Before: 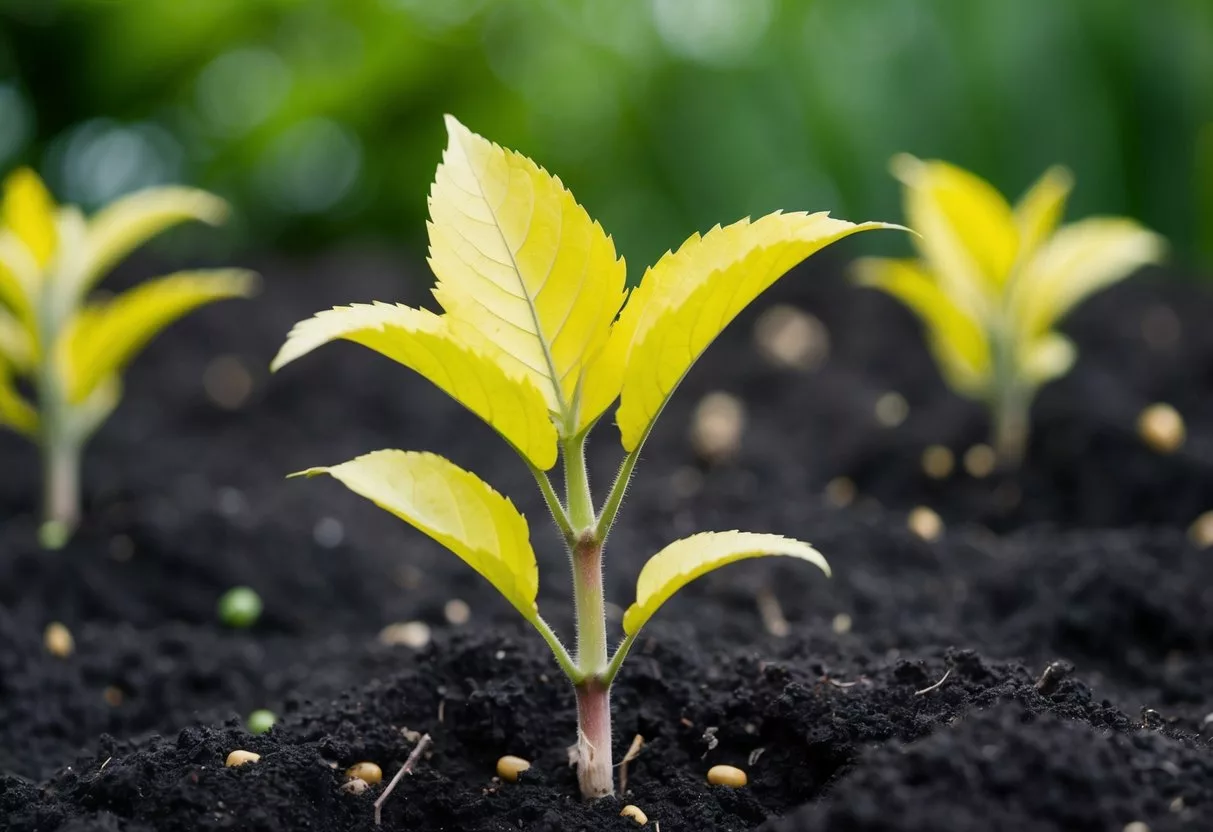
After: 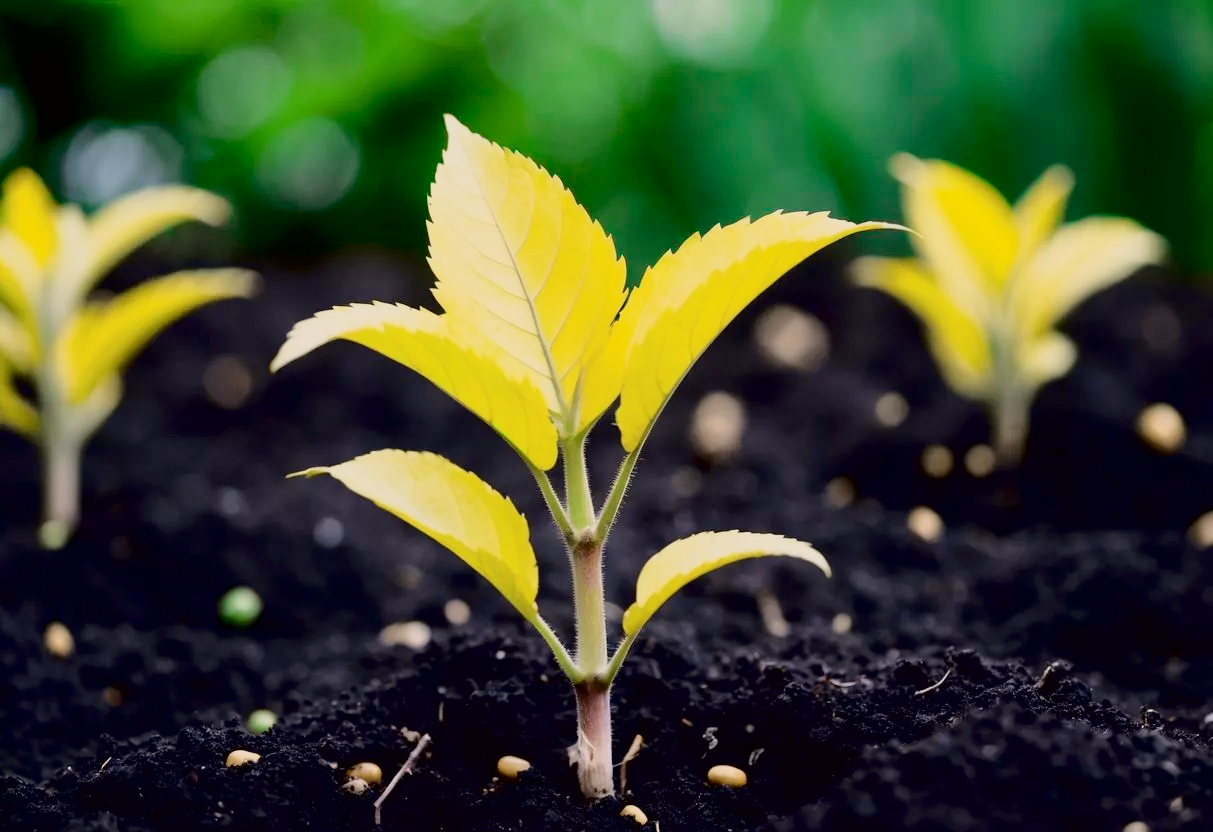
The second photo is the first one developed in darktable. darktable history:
tone curve: curves: ch0 [(0.003, 0.003) (0.104, 0.026) (0.236, 0.181) (0.401, 0.443) (0.495, 0.55) (0.625, 0.67) (0.819, 0.841) (0.96, 0.899)]; ch1 [(0, 0) (0.161, 0.092) (0.37, 0.302) (0.424, 0.402) (0.45, 0.466) (0.495, 0.51) (0.573, 0.571) (0.638, 0.641) (0.751, 0.741) (1, 1)]; ch2 [(0, 0) (0.352, 0.403) (0.466, 0.443) (0.524, 0.526) (0.56, 0.556) (1, 1)], color space Lab, independent channels, preserve colors none
exposure: black level correction 0.009, exposure 0.016 EV, compensate exposure bias true, compensate highlight preservation false
